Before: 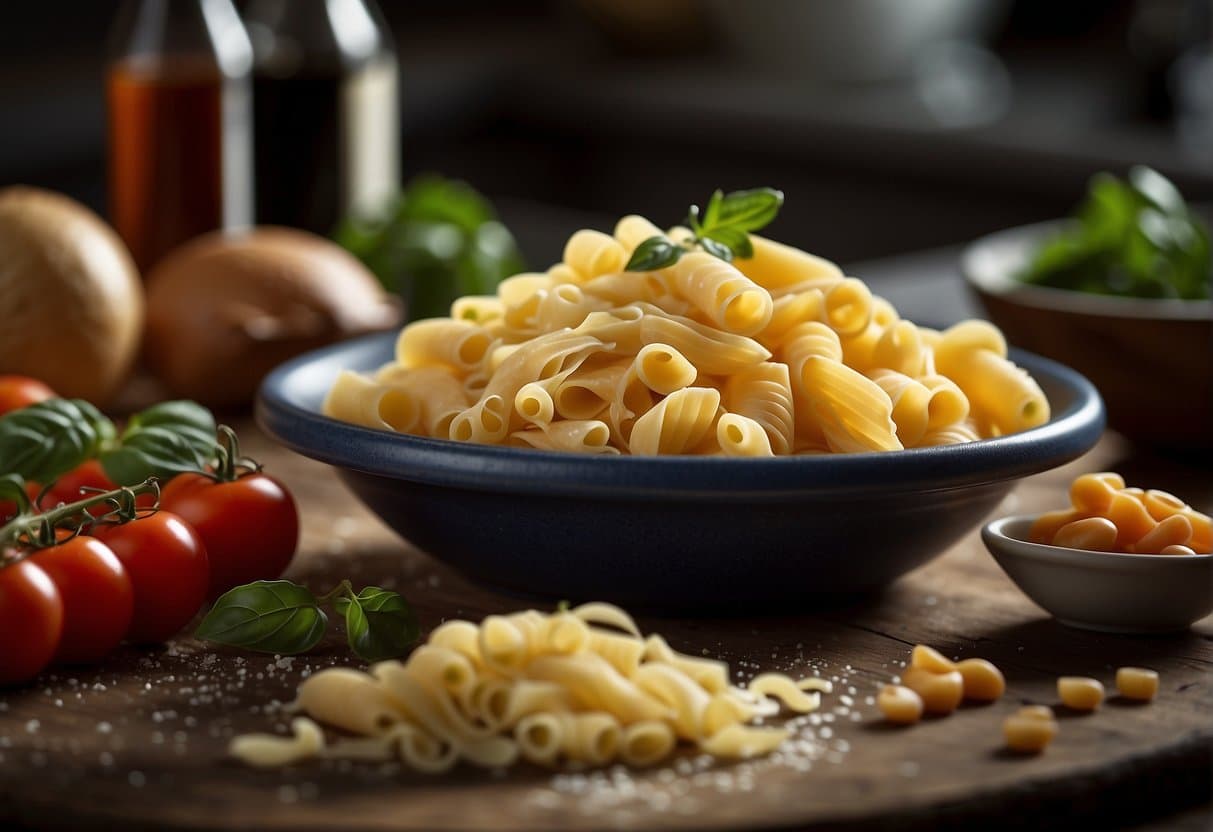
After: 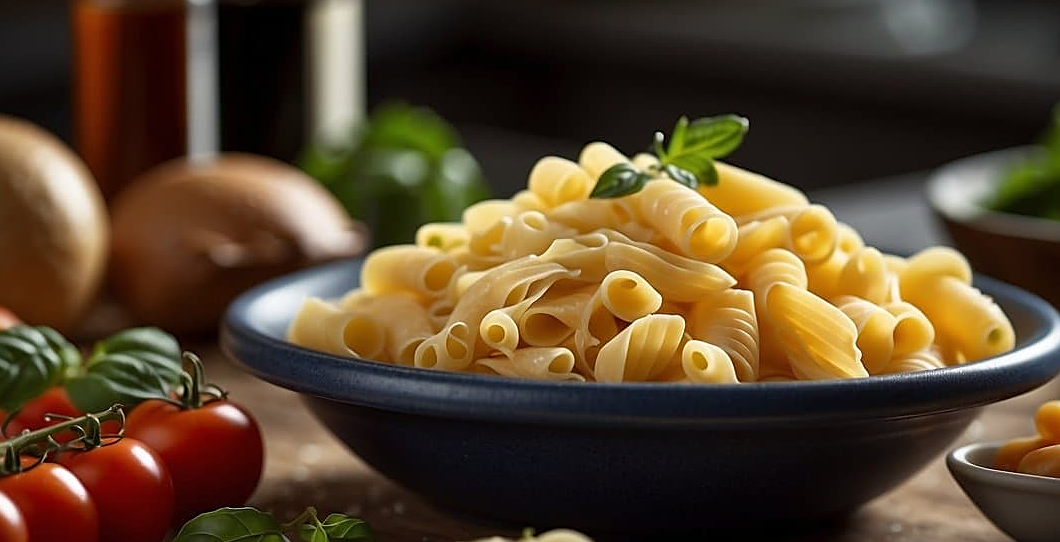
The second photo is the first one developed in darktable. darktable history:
crop: left 2.9%, top 8.836%, right 9.655%, bottom 25.943%
sharpen: on, module defaults
base curve: preserve colors none
